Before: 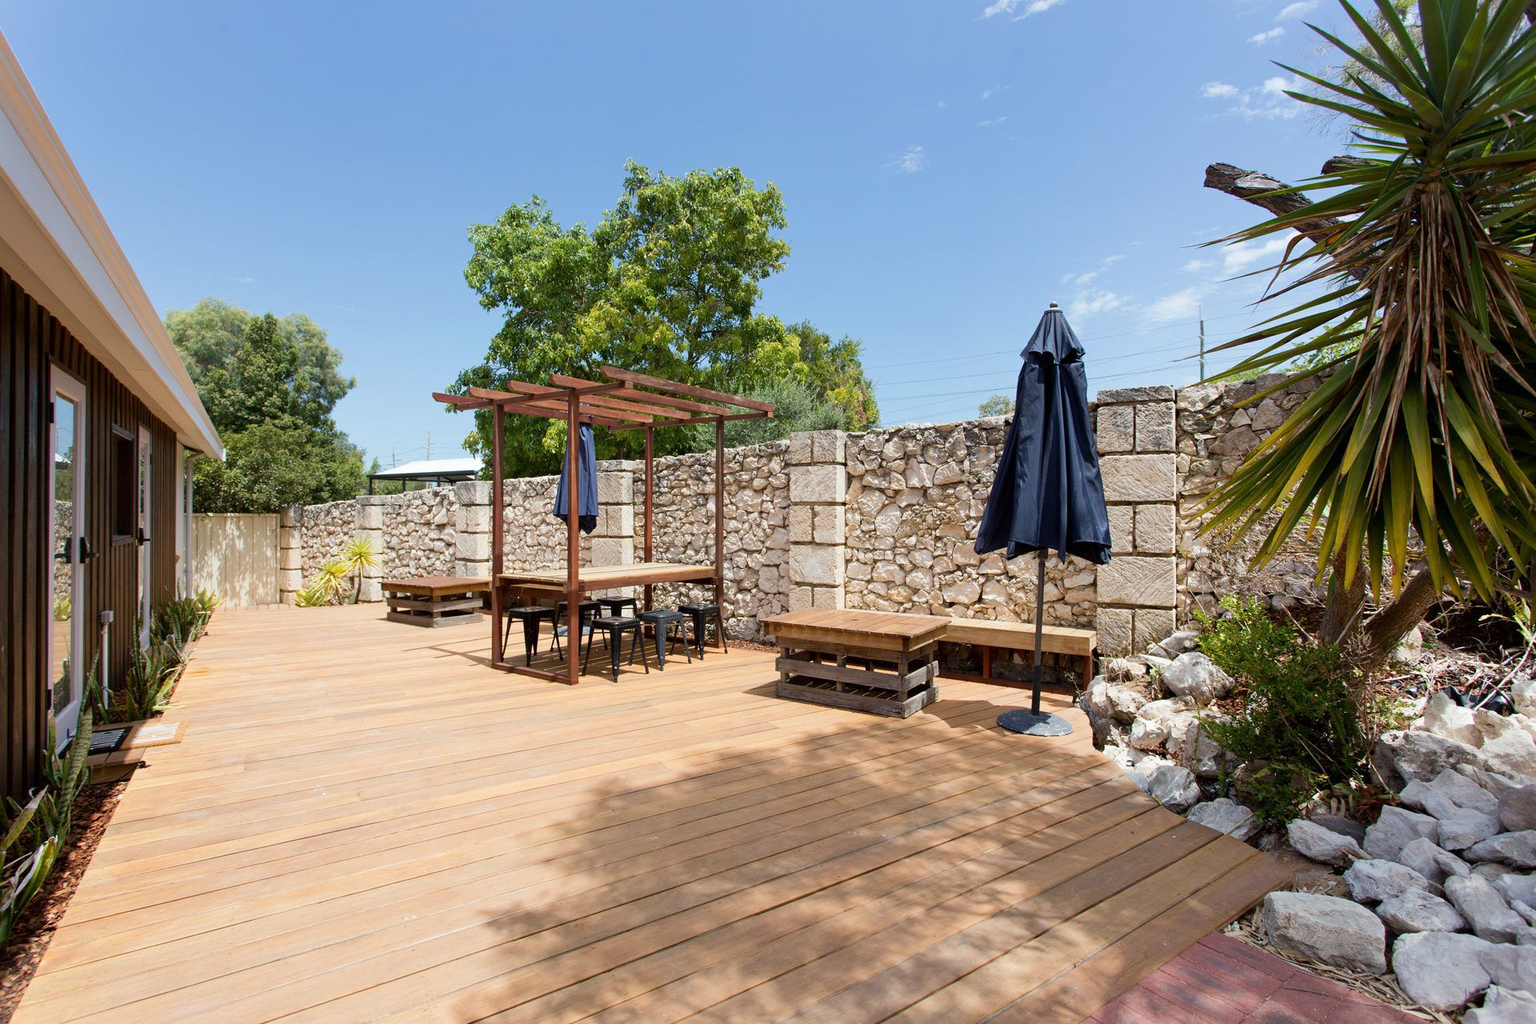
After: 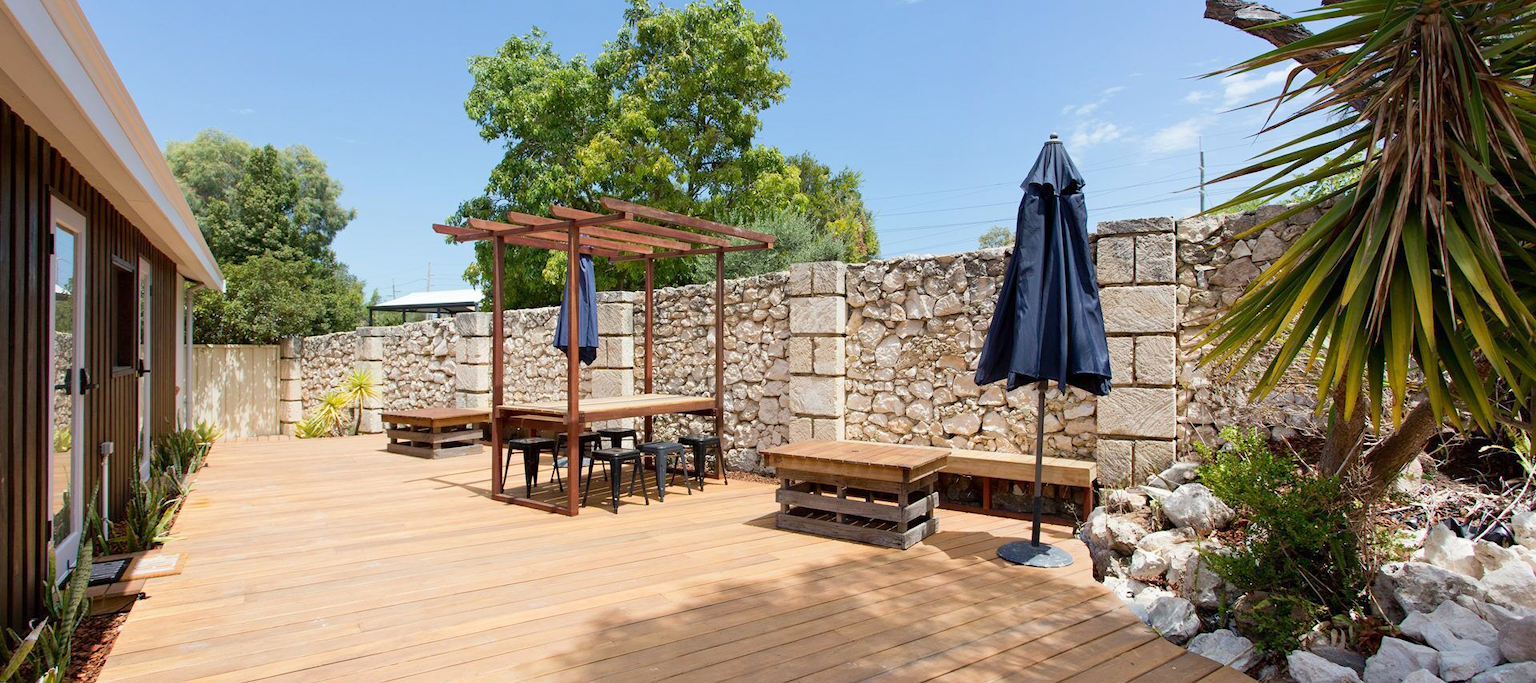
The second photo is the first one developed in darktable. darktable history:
crop: top 16.531%, bottom 16.745%
levels: black 0.041%, levels [0, 0.478, 1]
